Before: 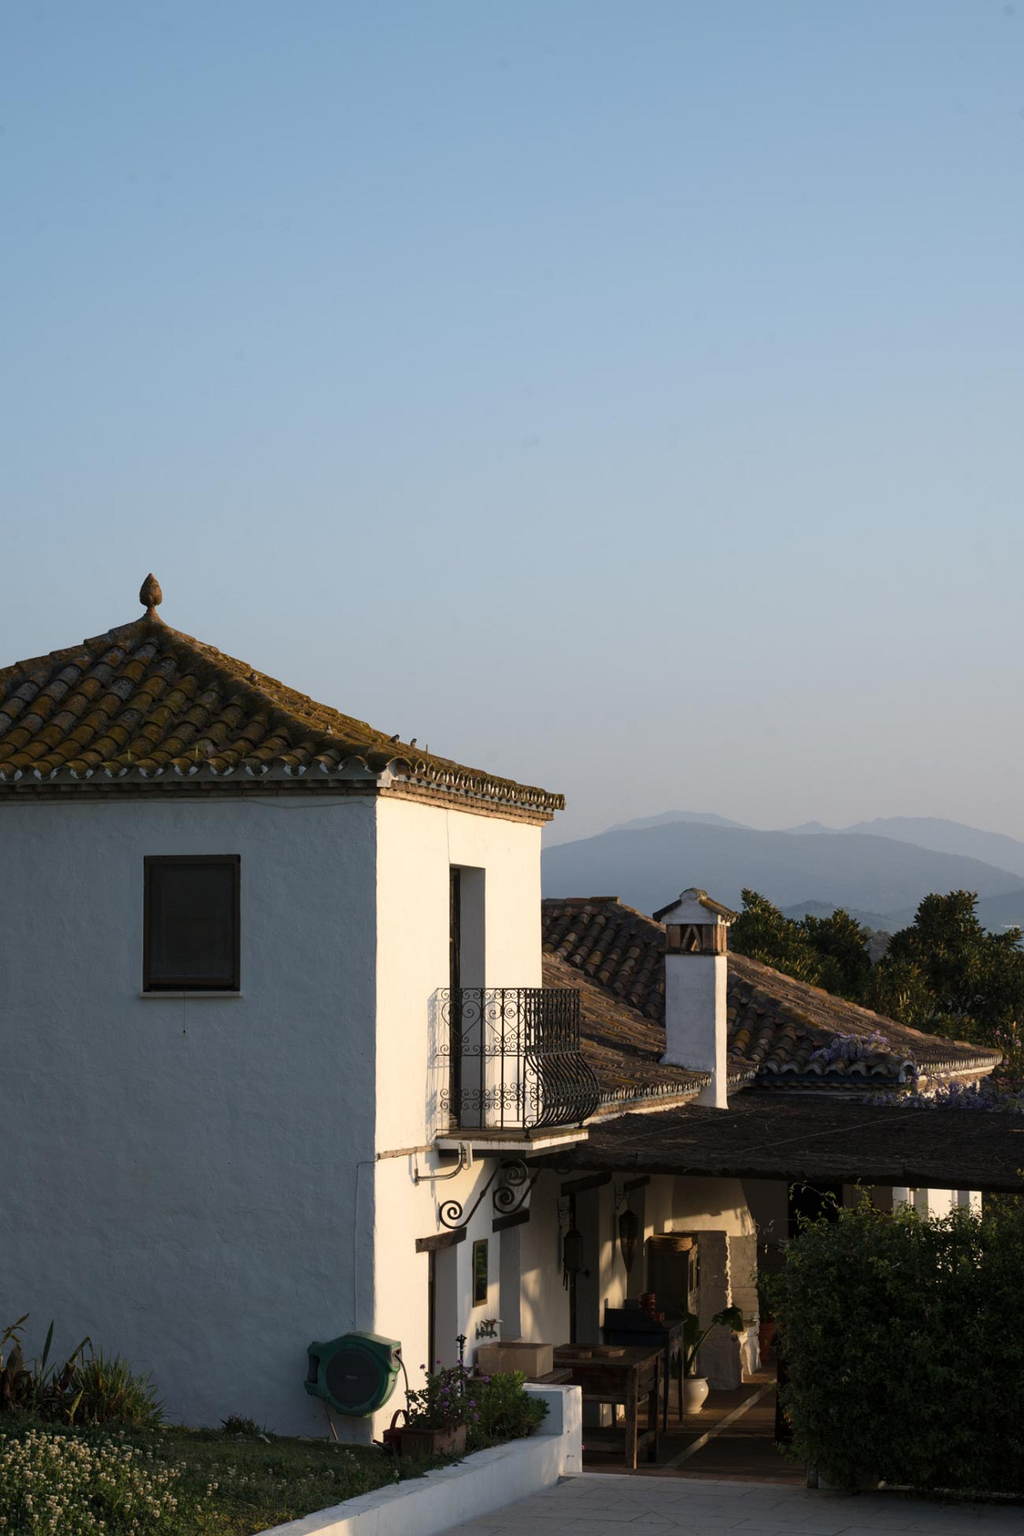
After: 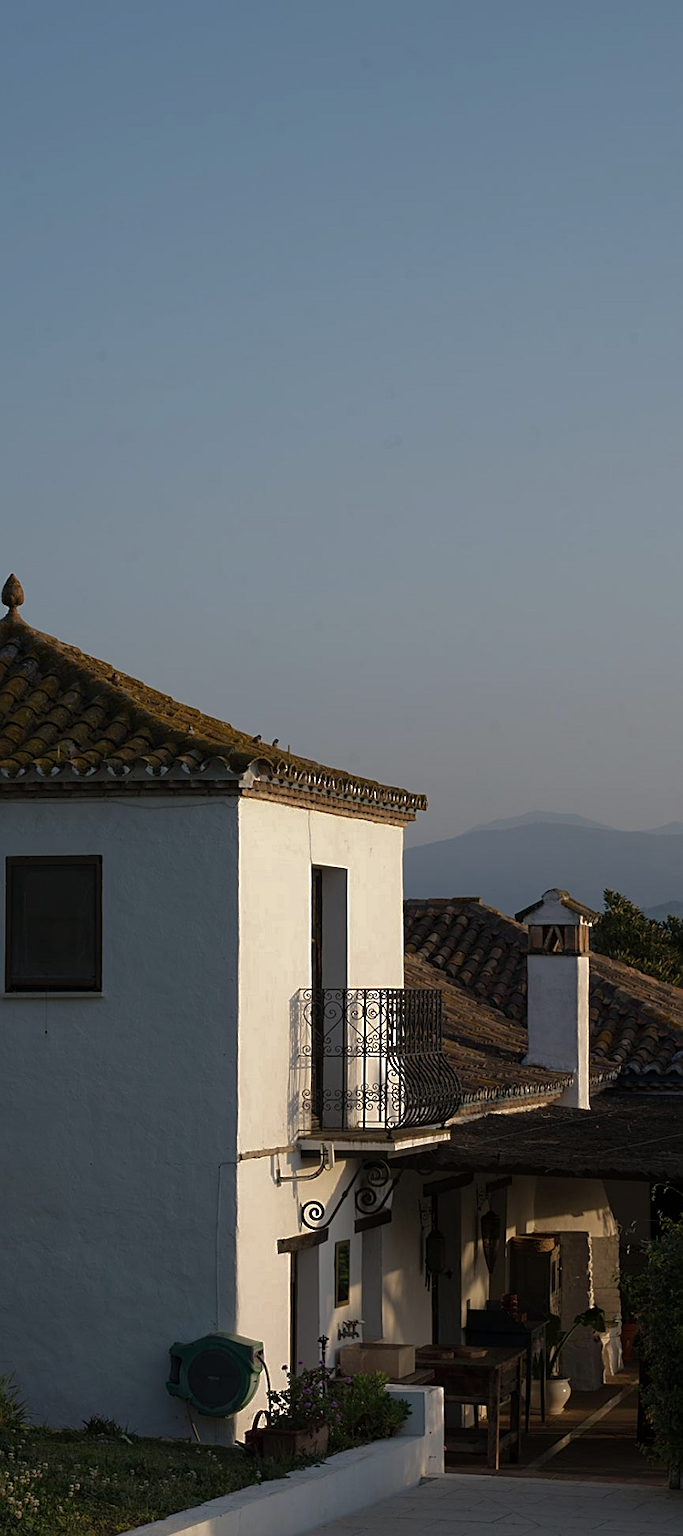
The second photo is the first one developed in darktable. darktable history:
sharpen: on, module defaults
base curve: curves: ch0 [(0, 0) (0.826, 0.587) (1, 1)]
crop and rotate: left 13.537%, right 19.796%
